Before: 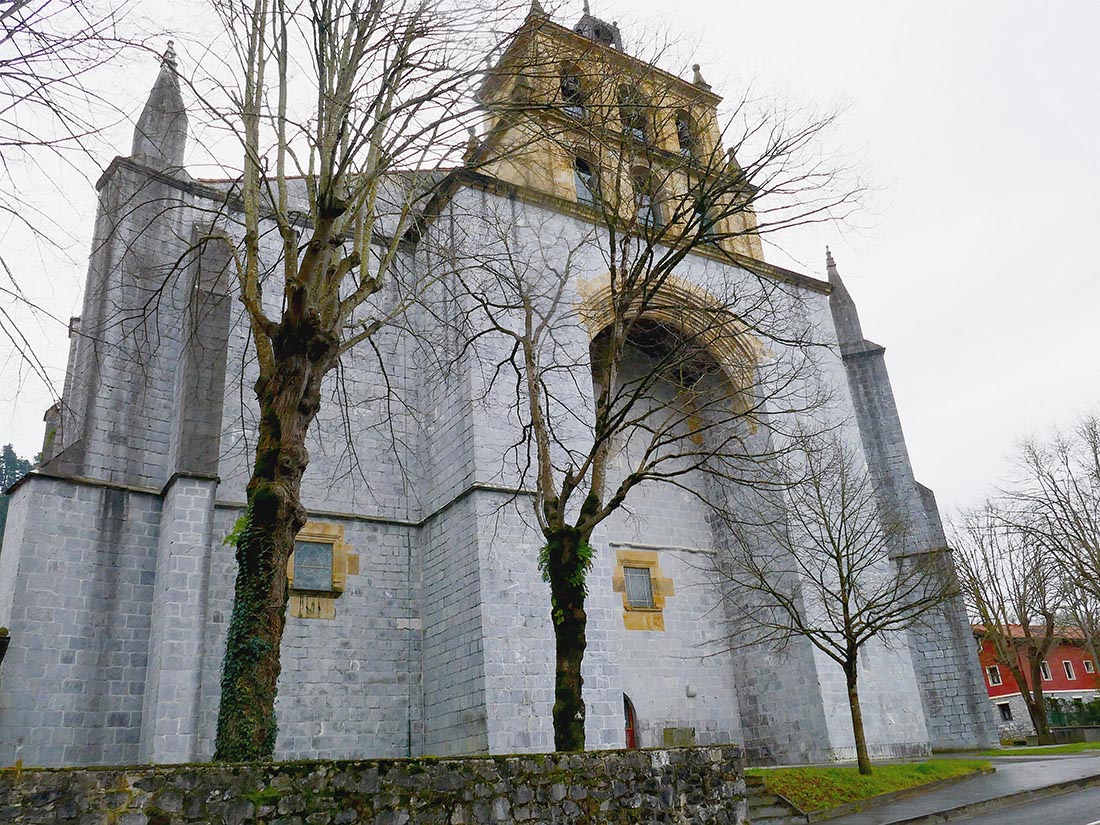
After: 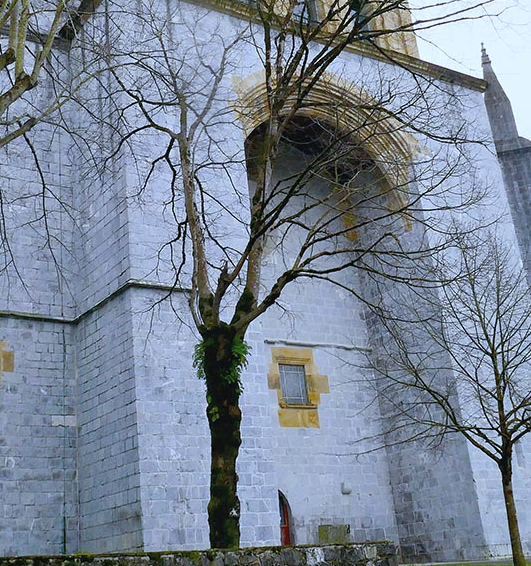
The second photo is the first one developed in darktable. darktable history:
crop: left 31.379%, top 24.658%, right 20.326%, bottom 6.628%
white balance: red 0.926, green 1.003, blue 1.133
